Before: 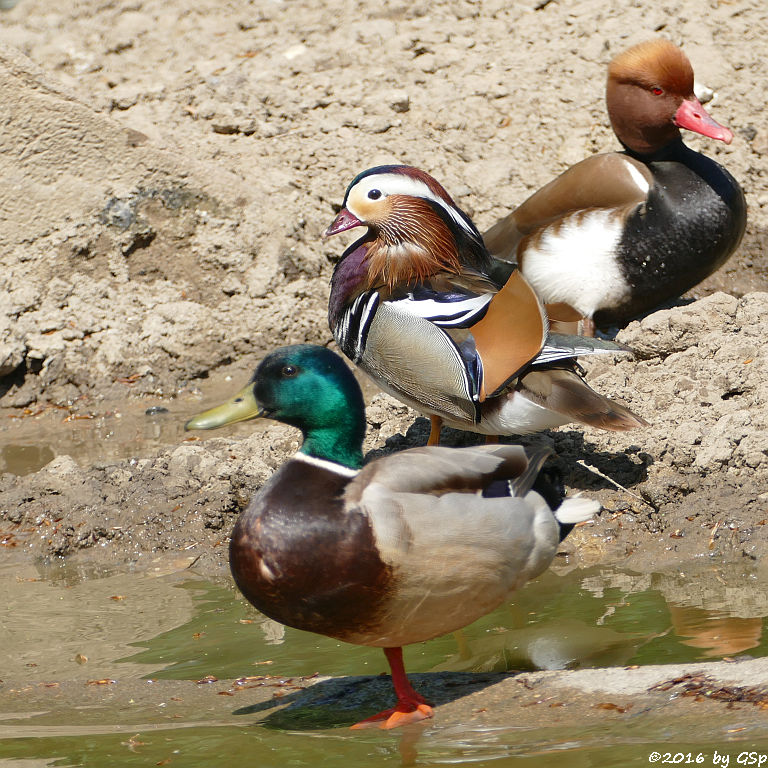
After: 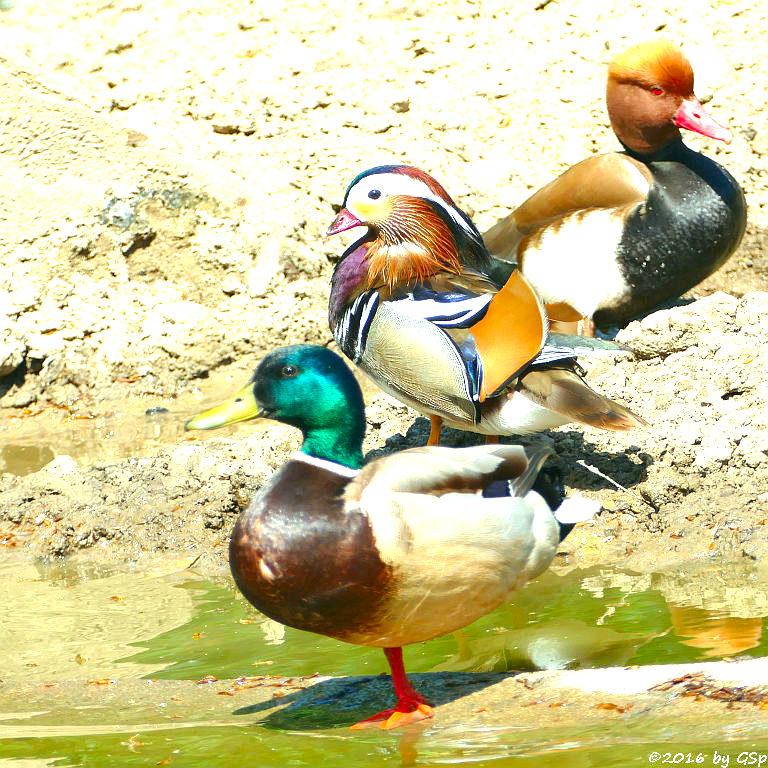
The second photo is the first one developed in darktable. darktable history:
color correction: highlights a* -7.34, highlights b* 1.11, shadows a* -3.51, saturation 1.4
exposure: black level correction 0, exposure 1.36 EV, compensate exposure bias true, compensate highlight preservation false
